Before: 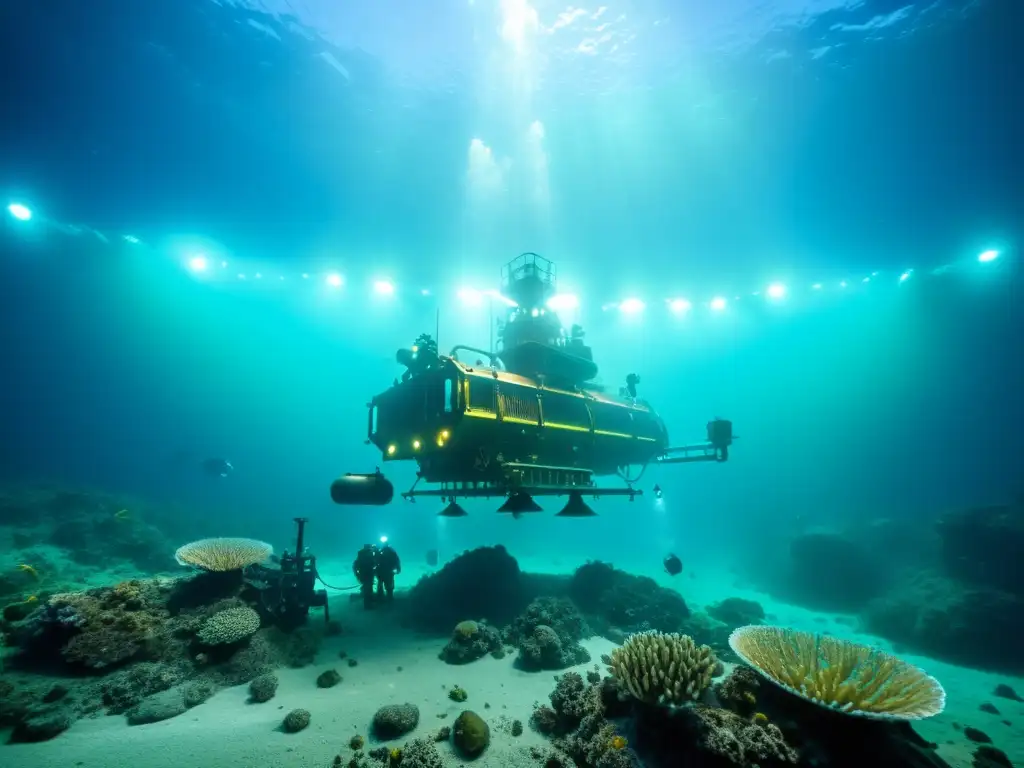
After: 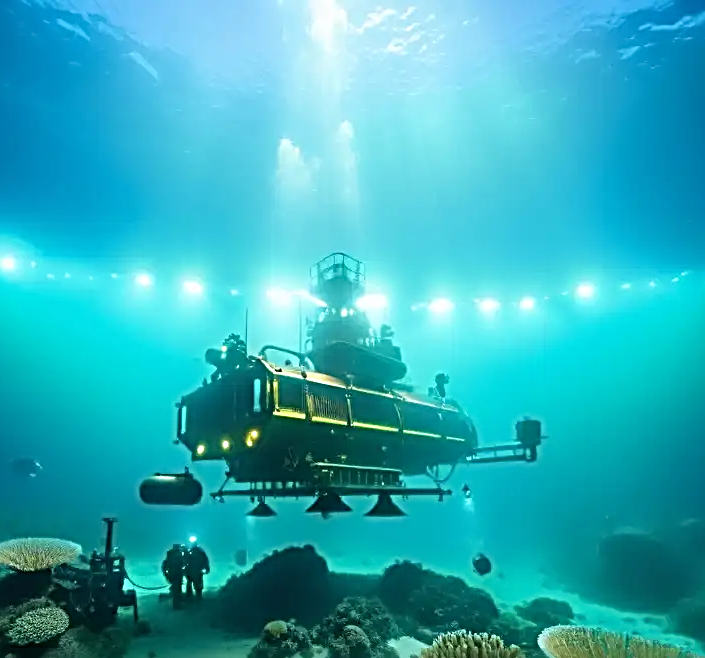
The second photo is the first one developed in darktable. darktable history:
sharpen: radius 3.661, amount 0.915
crop: left 18.721%, right 12.346%, bottom 14.26%
